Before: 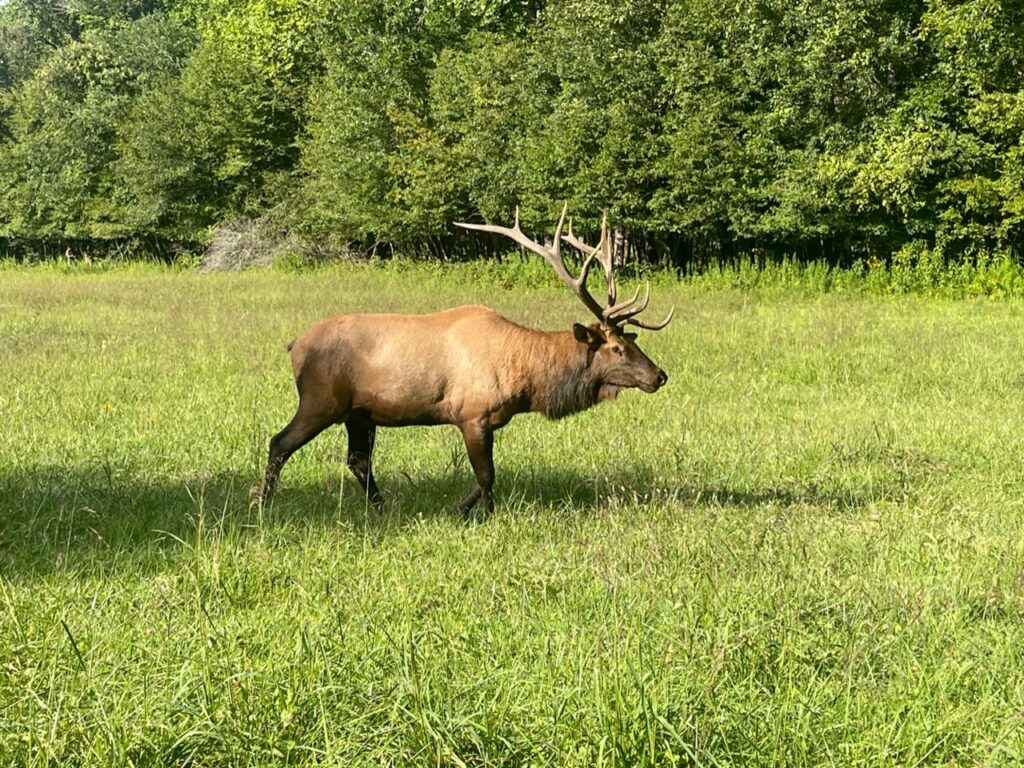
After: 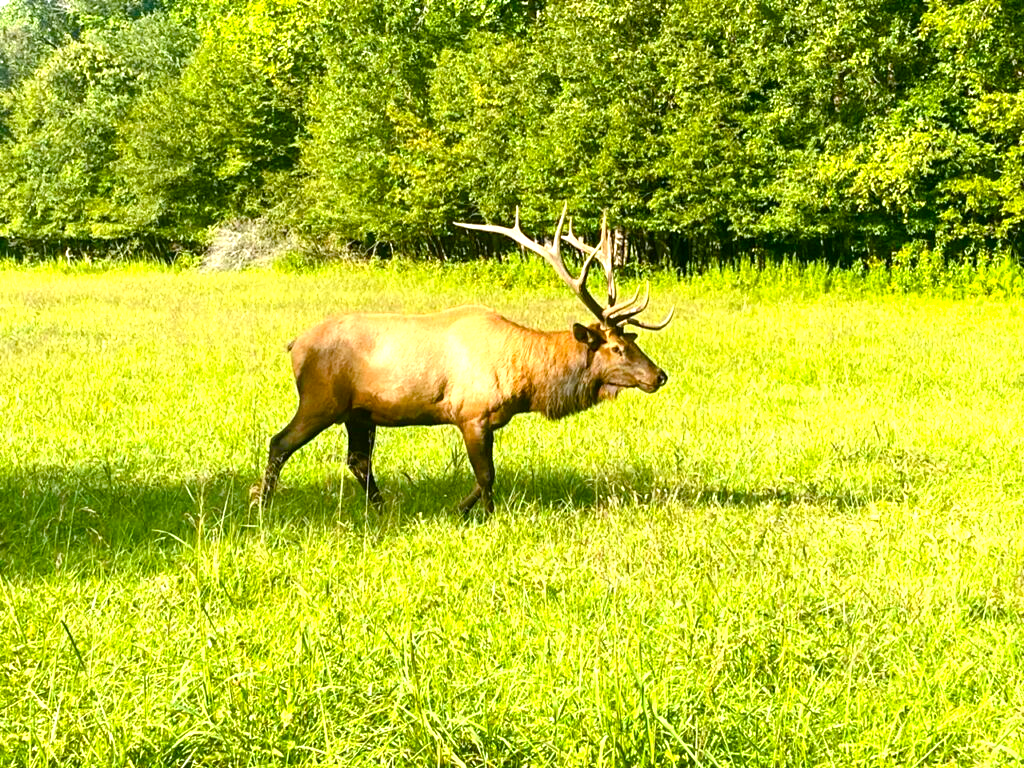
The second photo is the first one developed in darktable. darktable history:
color balance rgb: perceptual saturation grading › global saturation 20%, perceptual saturation grading › highlights -25%, perceptual saturation grading › shadows 25%, global vibrance 50%
exposure: exposure 0.999 EV, compensate highlight preservation false
